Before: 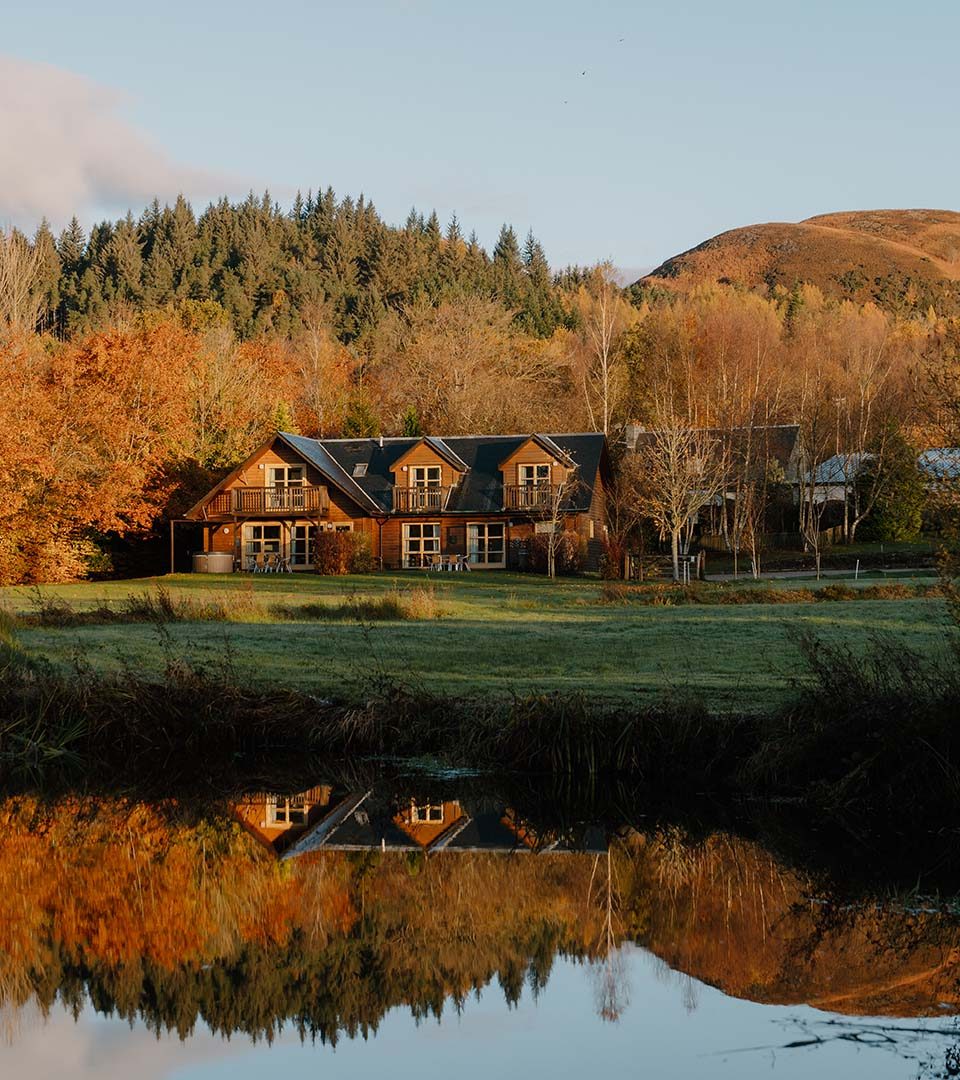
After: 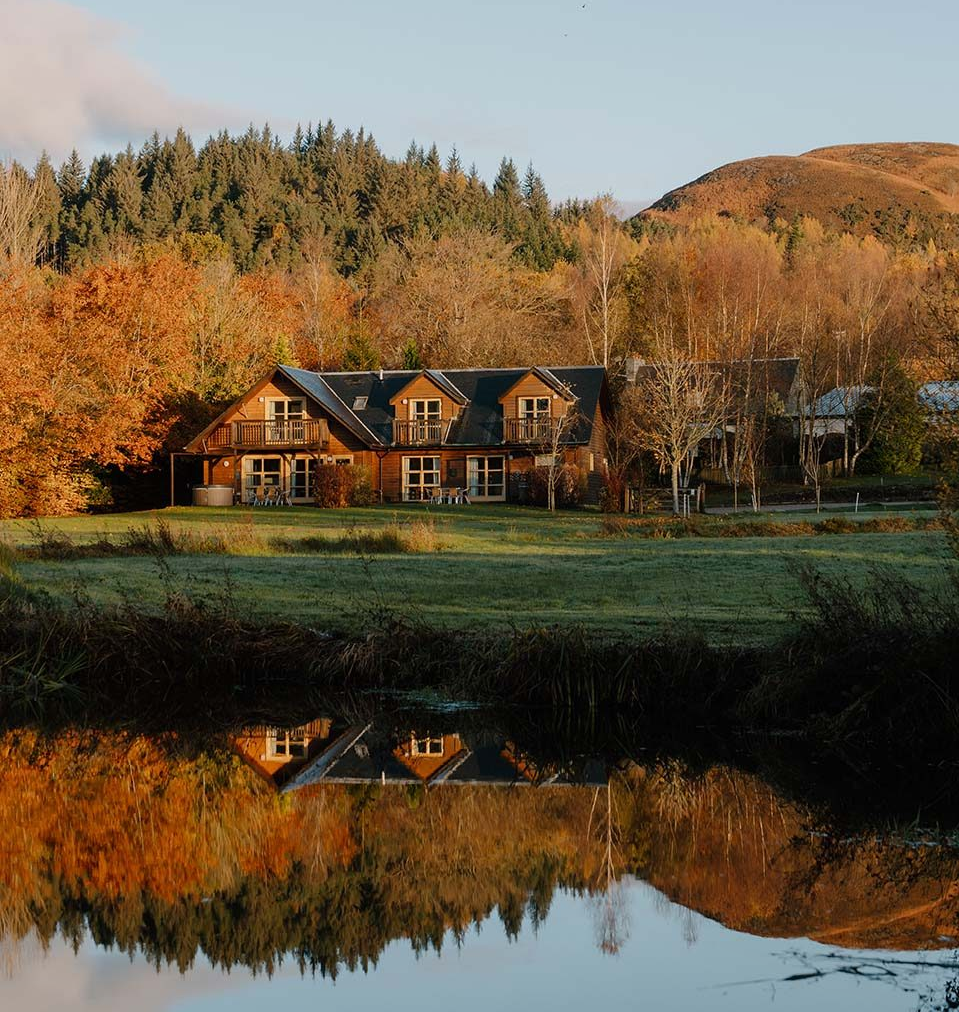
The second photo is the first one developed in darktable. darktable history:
crop and rotate: top 6.264%
tone equalizer: mask exposure compensation -0.5 EV
